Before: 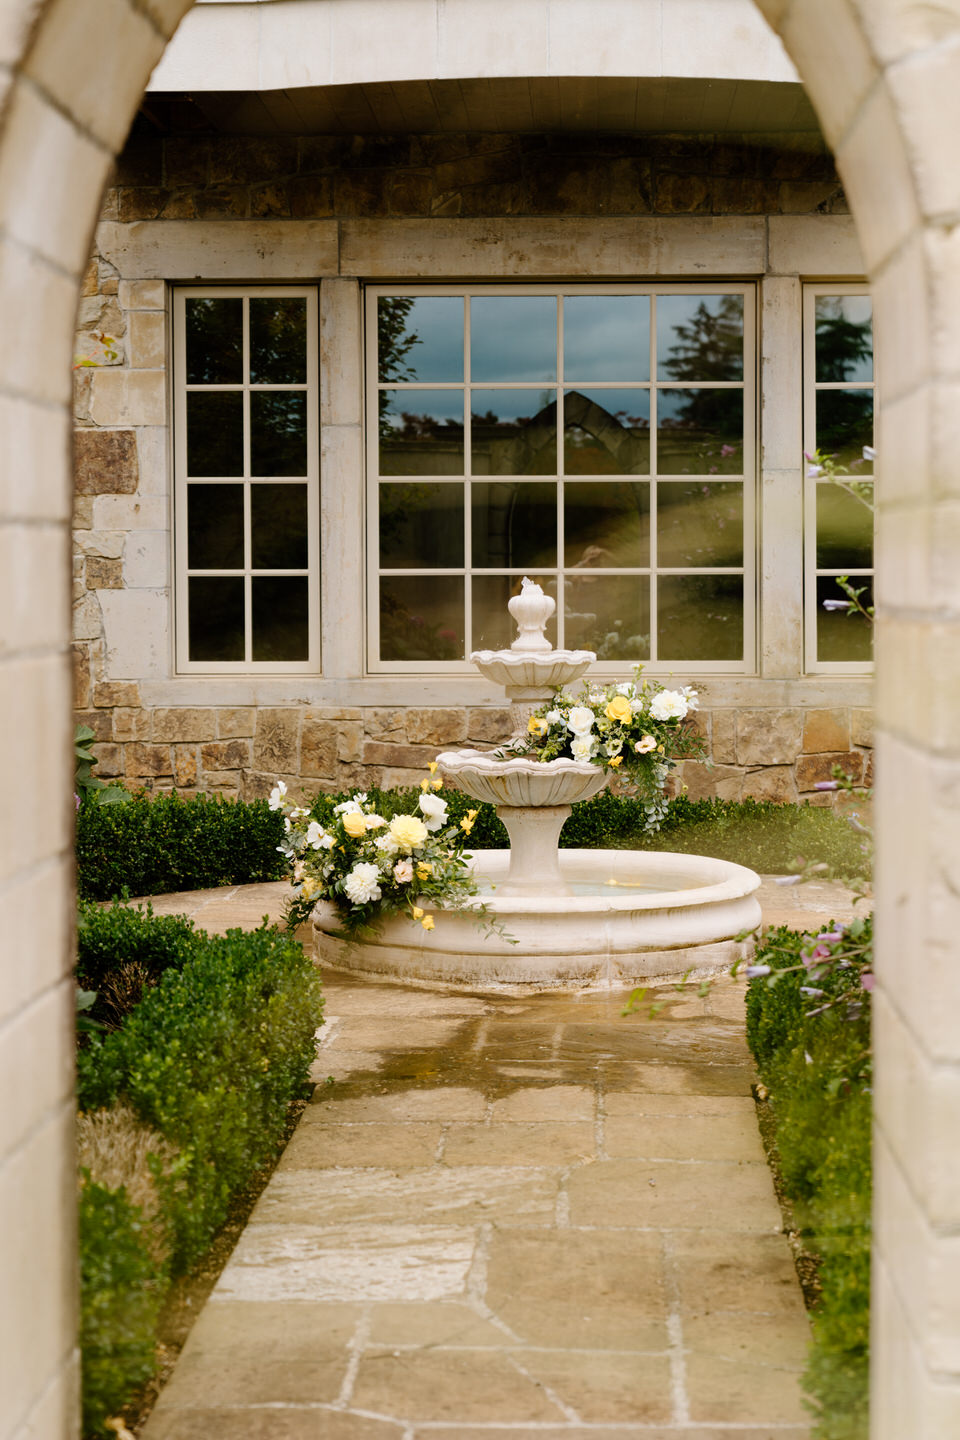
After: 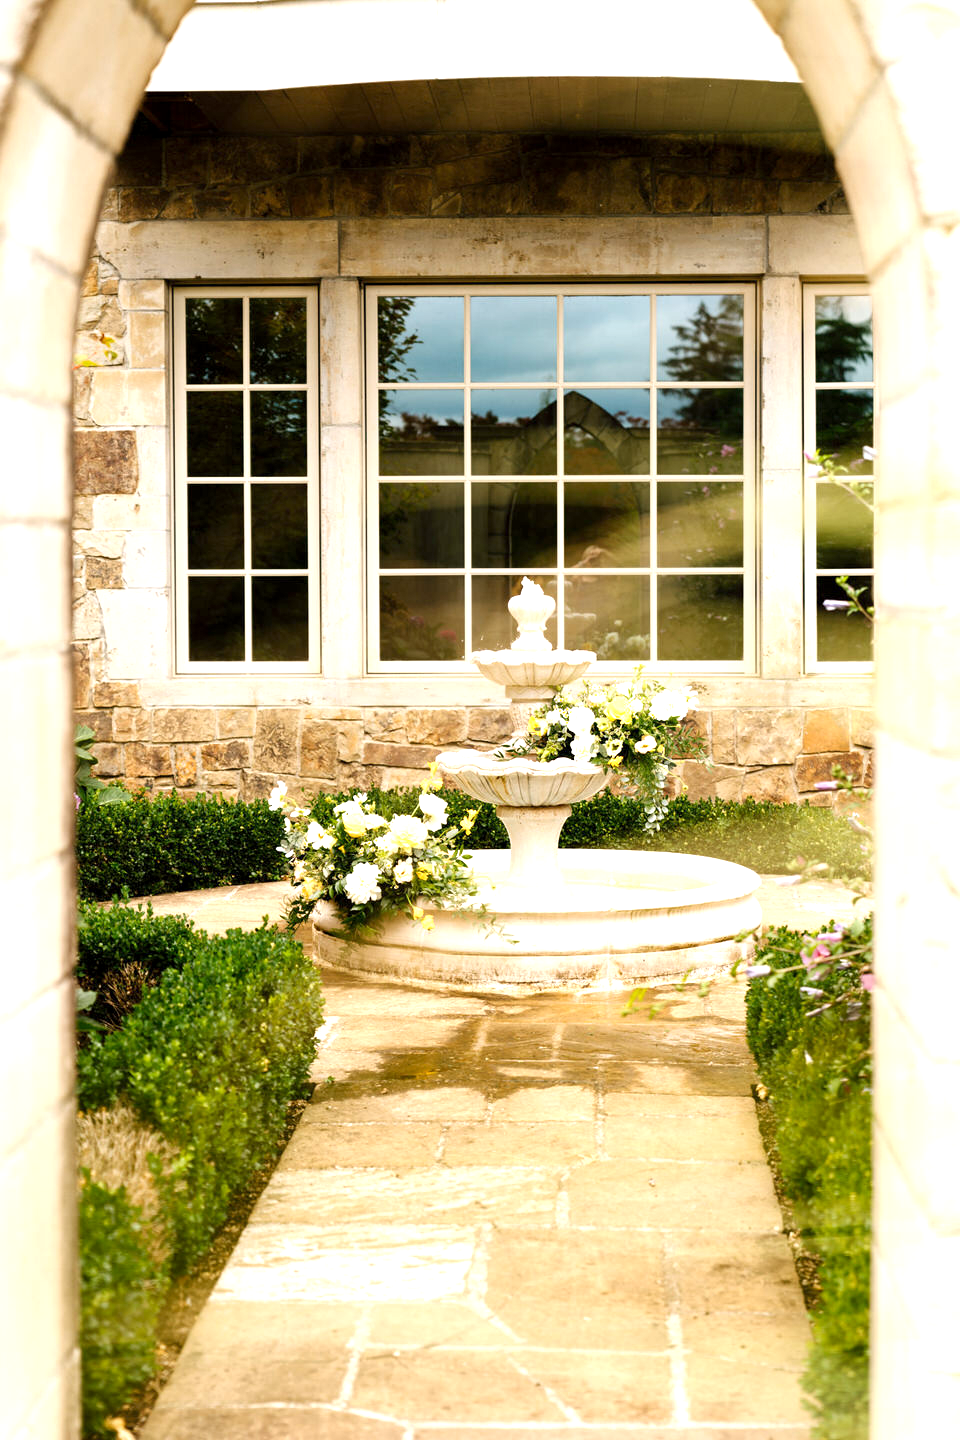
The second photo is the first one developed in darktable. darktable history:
exposure: black level correction 0.001, exposure 1.133 EV, compensate highlight preservation false
